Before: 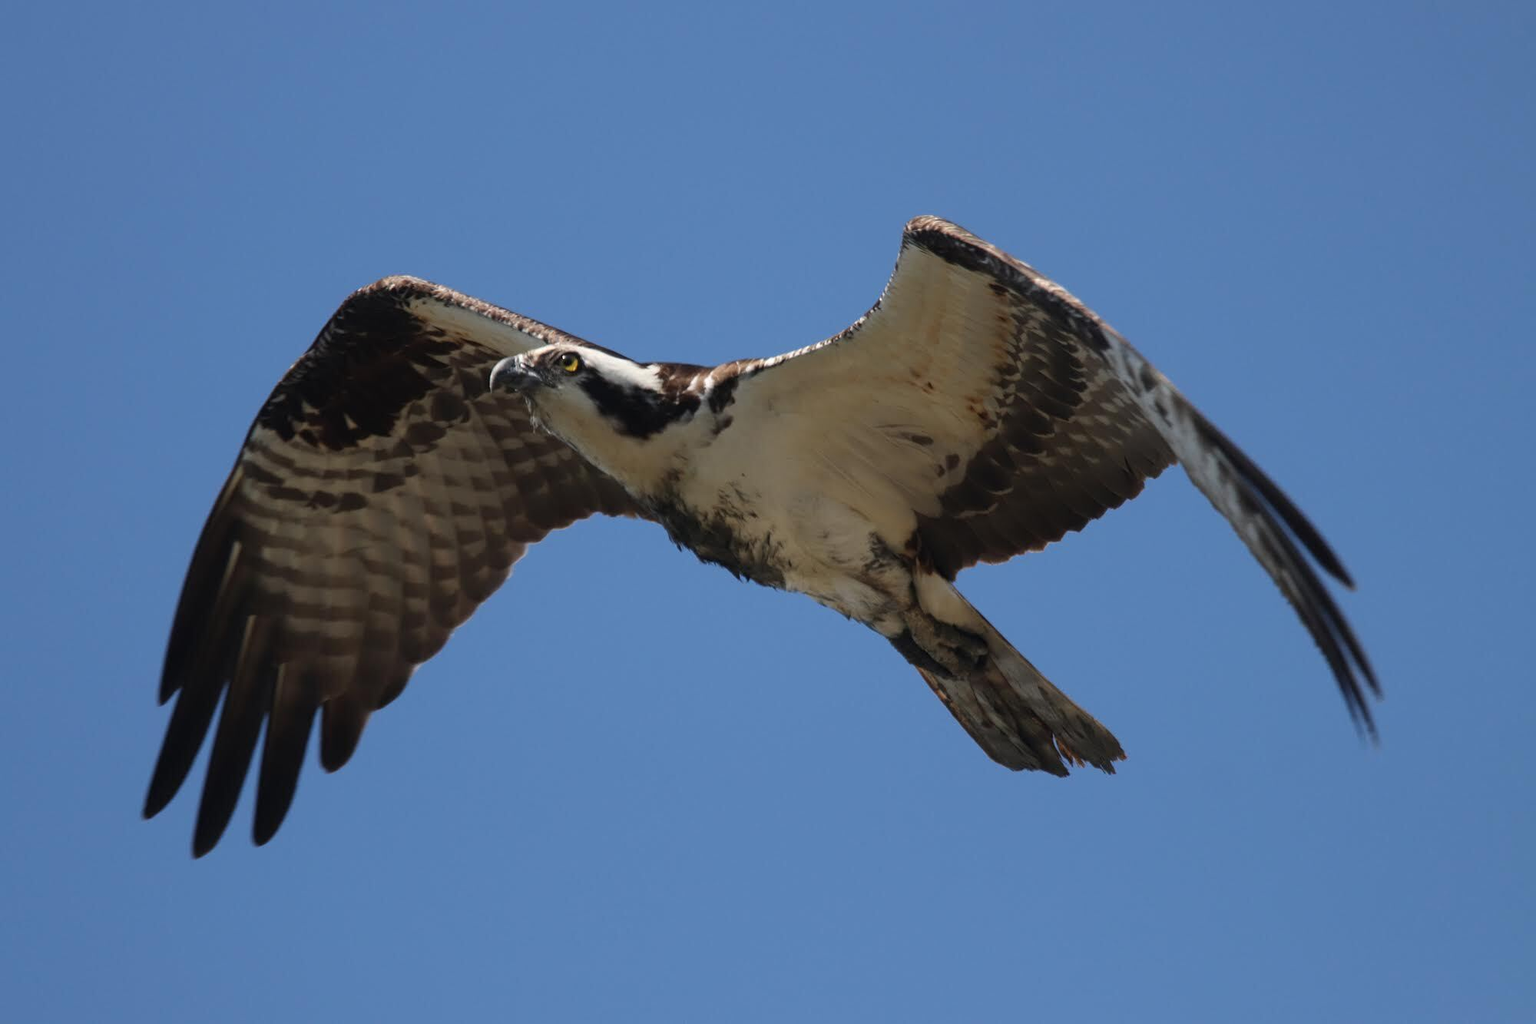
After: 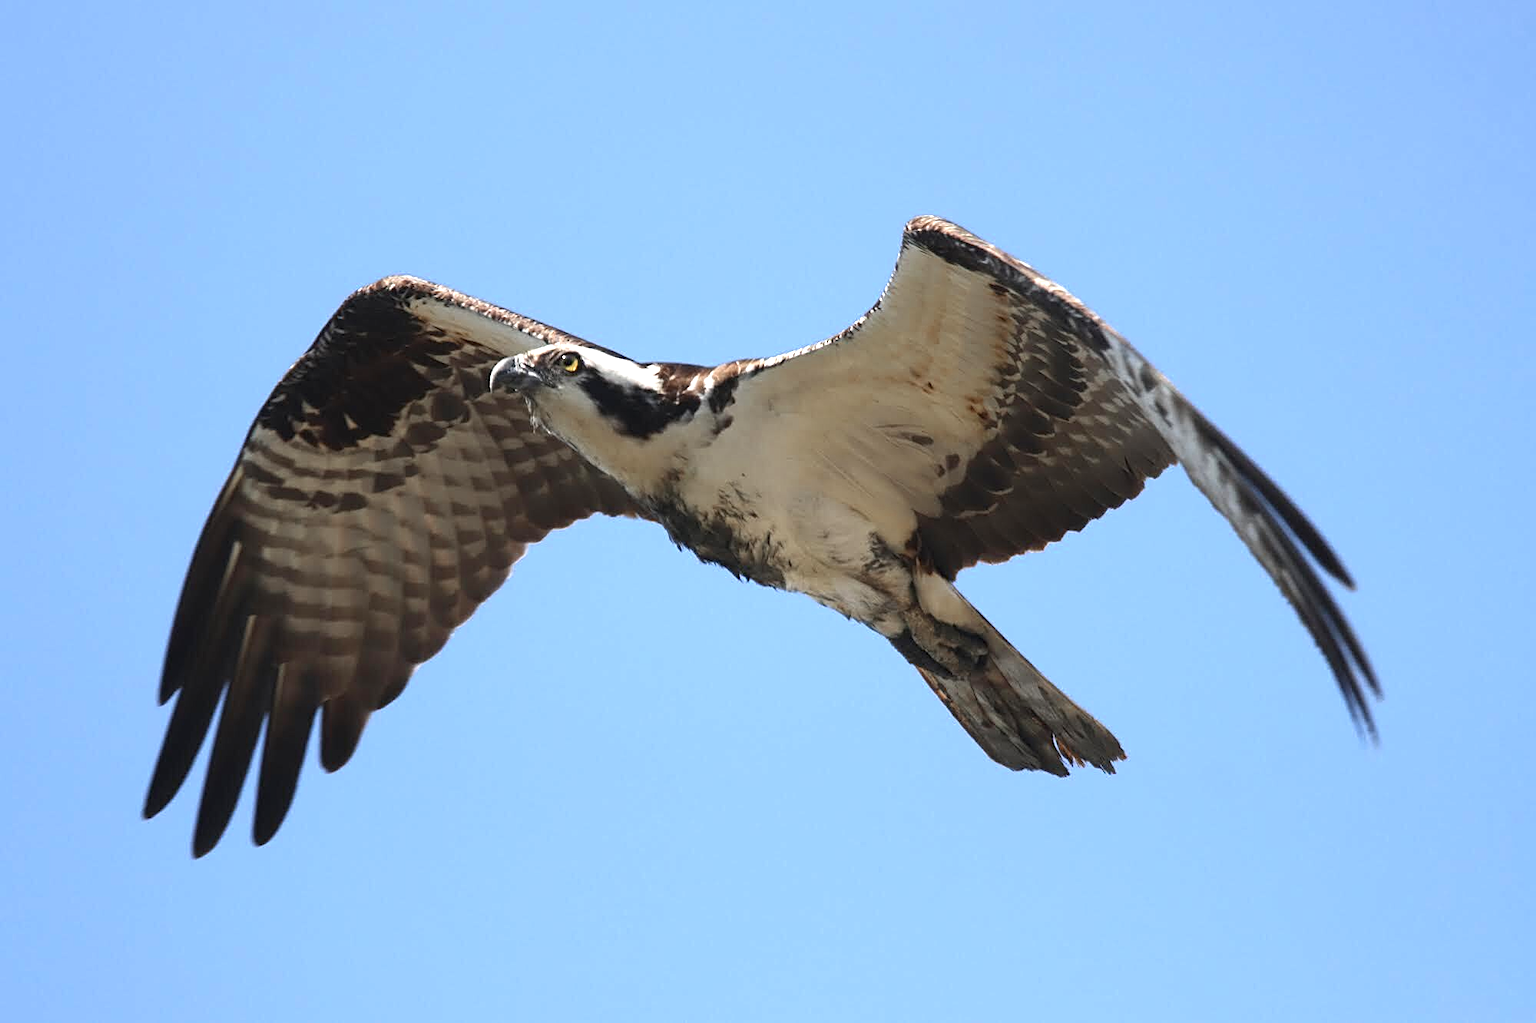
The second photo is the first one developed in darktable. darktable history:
sharpen: on, module defaults
color zones: curves: ch0 [(0, 0.5) (0.125, 0.4) (0.25, 0.5) (0.375, 0.4) (0.5, 0.4) (0.625, 0.6) (0.75, 0.6) (0.875, 0.5)]; ch1 [(0, 0.4) (0.125, 0.5) (0.25, 0.4) (0.375, 0.4) (0.5, 0.4) (0.625, 0.4) (0.75, 0.5) (0.875, 0.4)]; ch2 [(0, 0.6) (0.125, 0.5) (0.25, 0.5) (0.375, 0.6) (0.5, 0.6) (0.625, 0.5) (0.75, 0.5) (0.875, 0.5)]
exposure: exposure 1 EV, compensate highlight preservation false
